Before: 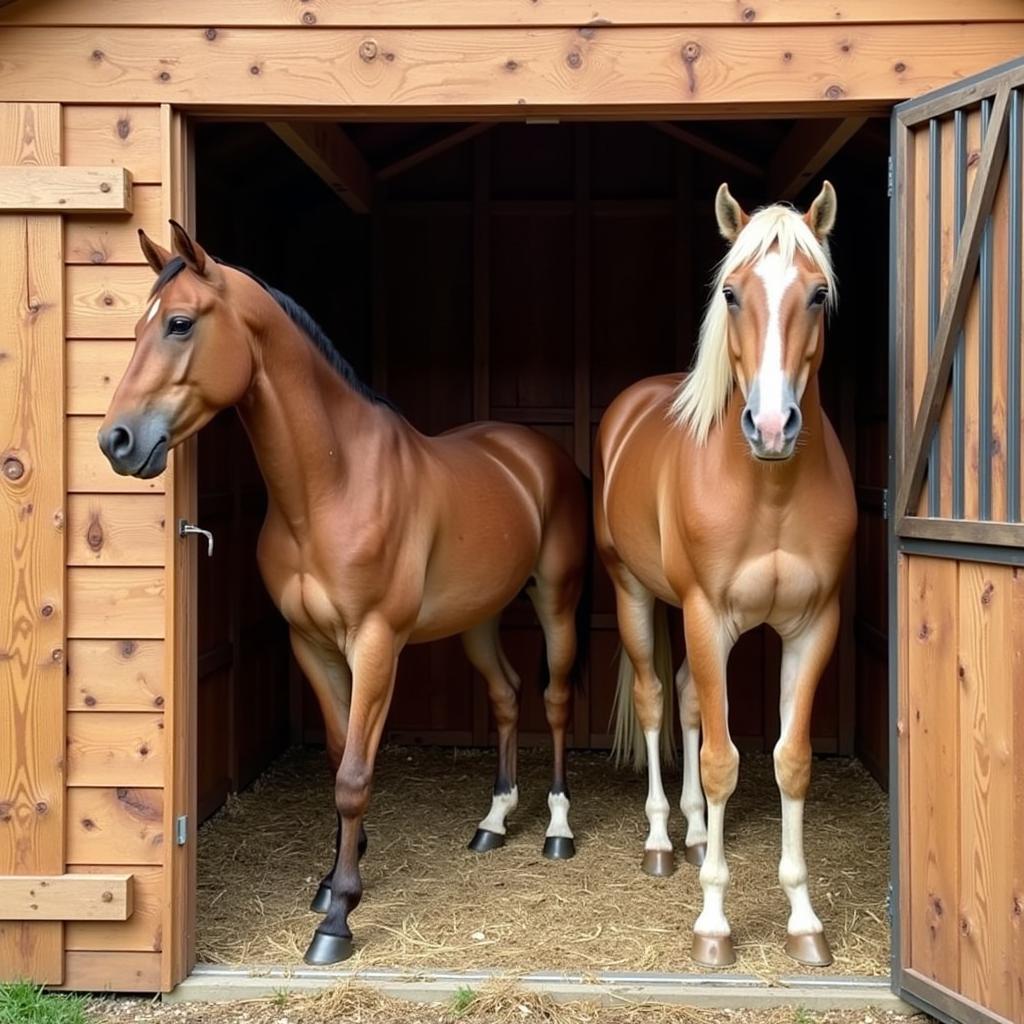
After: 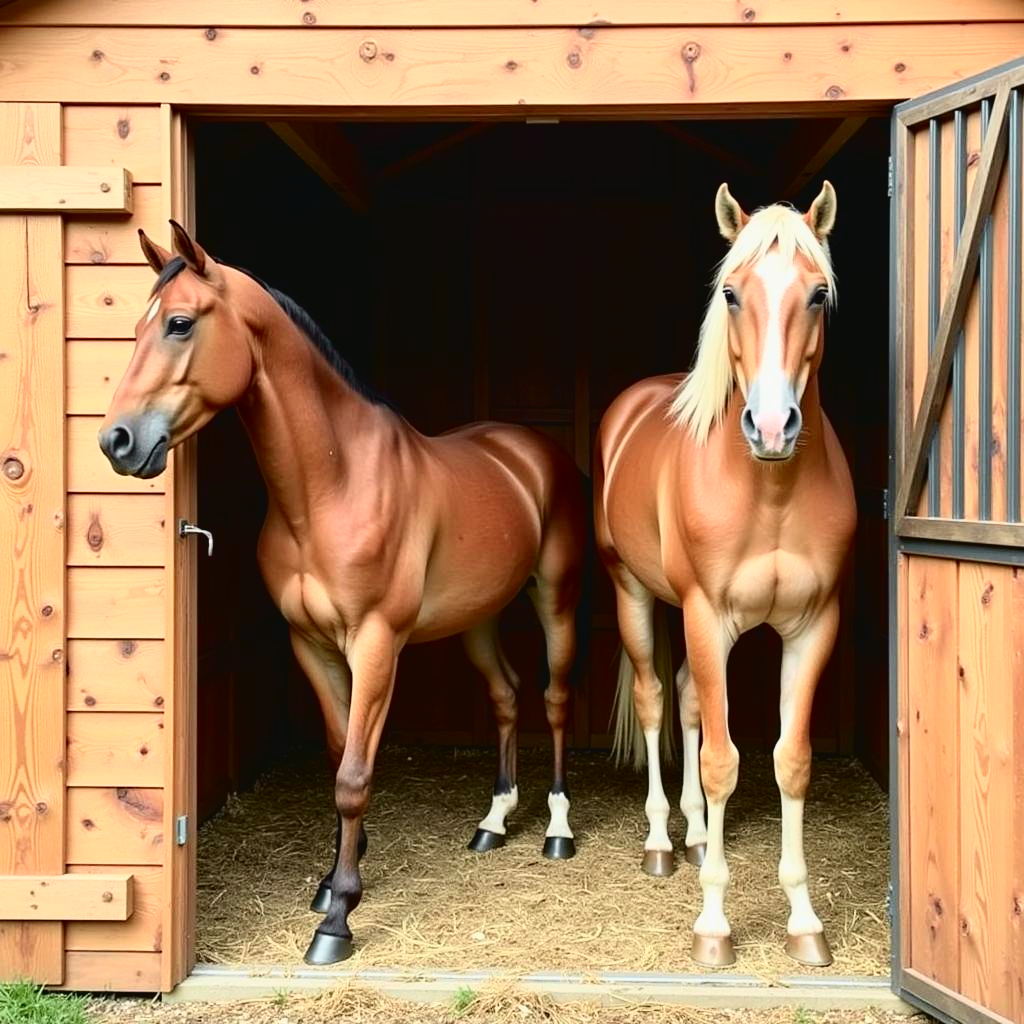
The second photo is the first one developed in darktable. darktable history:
tone curve: curves: ch0 [(0.003, 0.032) (0.037, 0.037) (0.149, 0.117) (0.297, 0.318) (0.41, 0.48) (0.541, 0.649) (0.722, 0.857) (0.875, 0.946) (1, 0.98)]; ch1 [(0, 0) (0.305, 0.325) (0.453, 0.437) (0.482, 0.474) (0.501, 0.498) (0.506, 0.503) (0.559, 0.576) (0.6, 0.635) (0.656, 0.707) (1, 1)]; ch2 [(0, 0) (0.323, 0.277) (0.408, 0.399) (0.45, 0.48) (0.499, 0.502) (0.515, 0.532) (0.573, 0.602) (0.653, 0.675) (0.75, 0.756) (1, 1)], color space Lab, independent channels, preserve colors none
